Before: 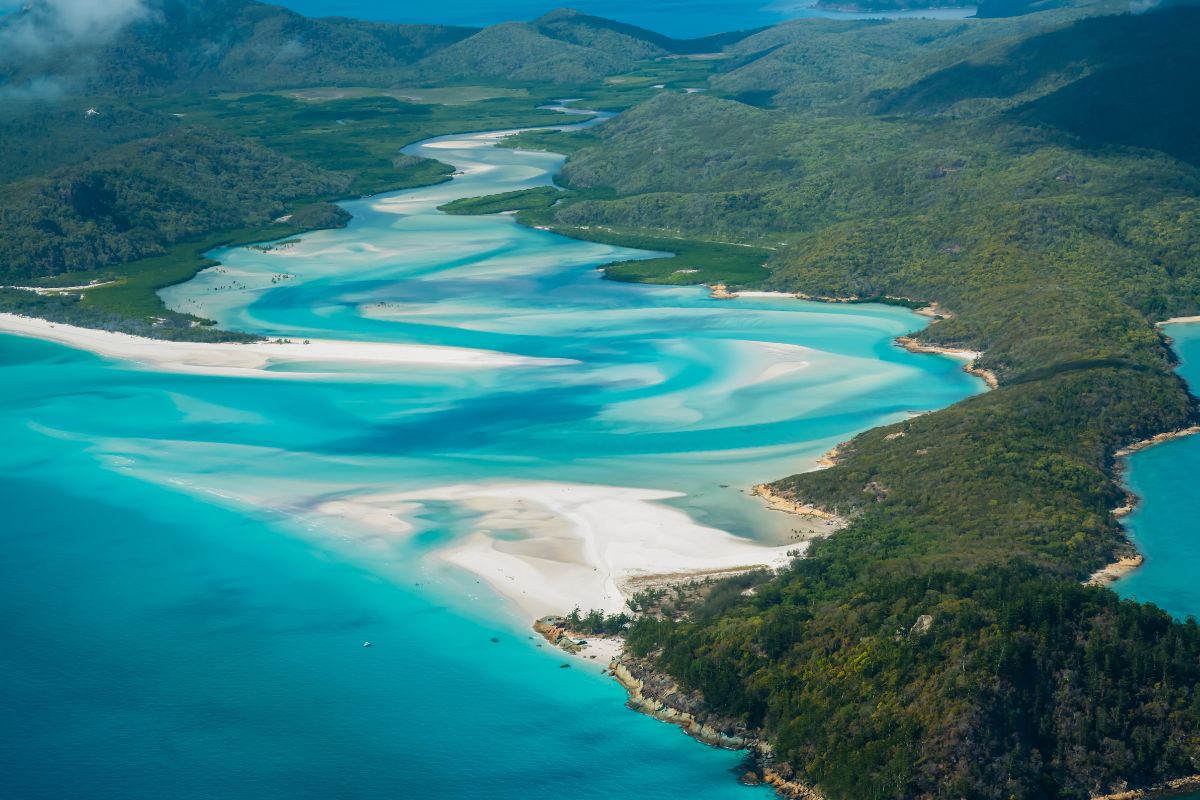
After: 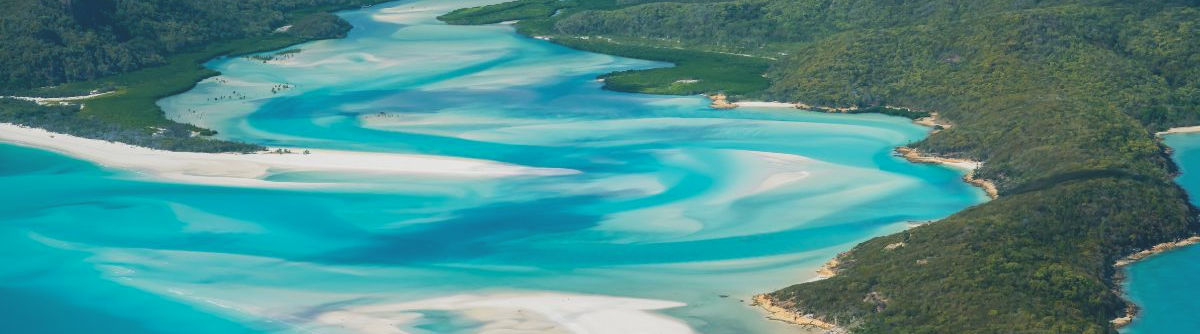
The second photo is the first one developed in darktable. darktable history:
exposure: black level correction -0.014, exposure -0.193 EV, compensate highlight preservation false
crop and rotate: top 23.84%, bottom 34.294%
contrast brightness saturation: contrast 0.1, brightness 0.03, saturation 0.09
